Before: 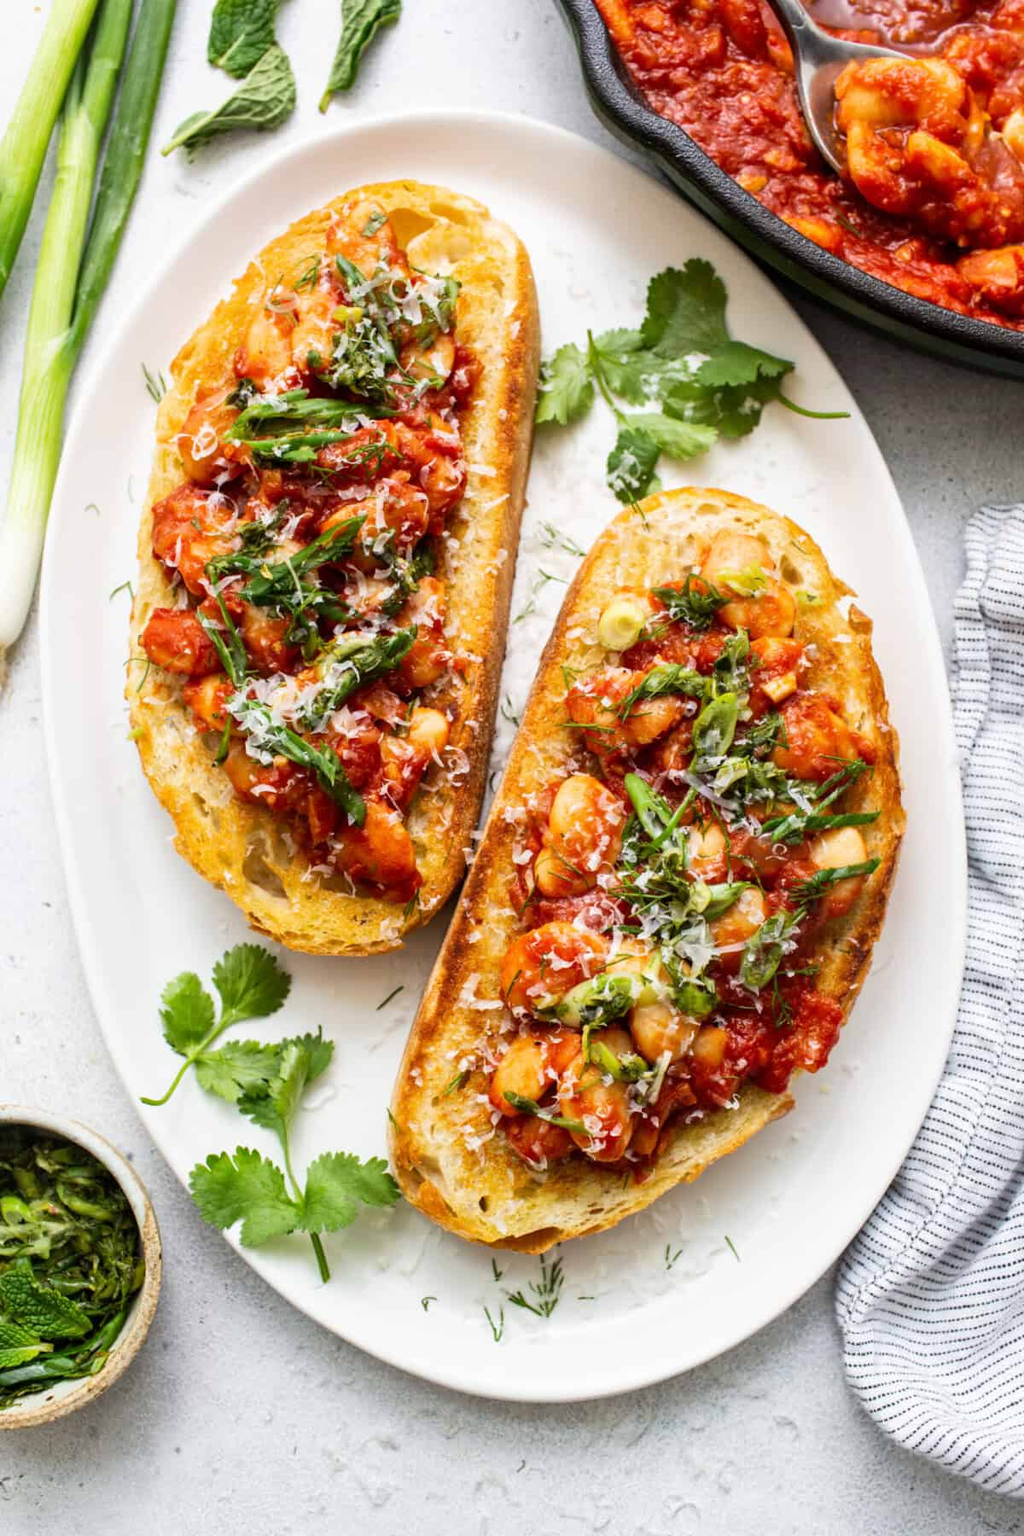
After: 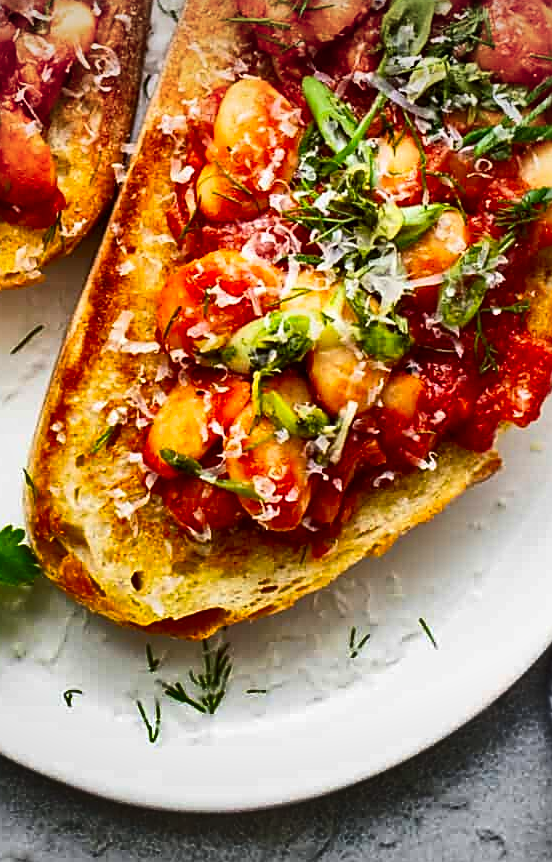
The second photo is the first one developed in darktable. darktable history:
shadows and highlights: shadows 20.86, highlights -82.88, soften with gaussian
vignetting: fall-off start 84.44%, fall-off radius 80.89%, width/height ratio 1.221, unbound false
sharpen: amount 0.753
crop: left 35.854%, top 46.162%, right 18.095%, bottom 5.92%
contrast brightness saturation: contrast 0.172, saturation 0.307
